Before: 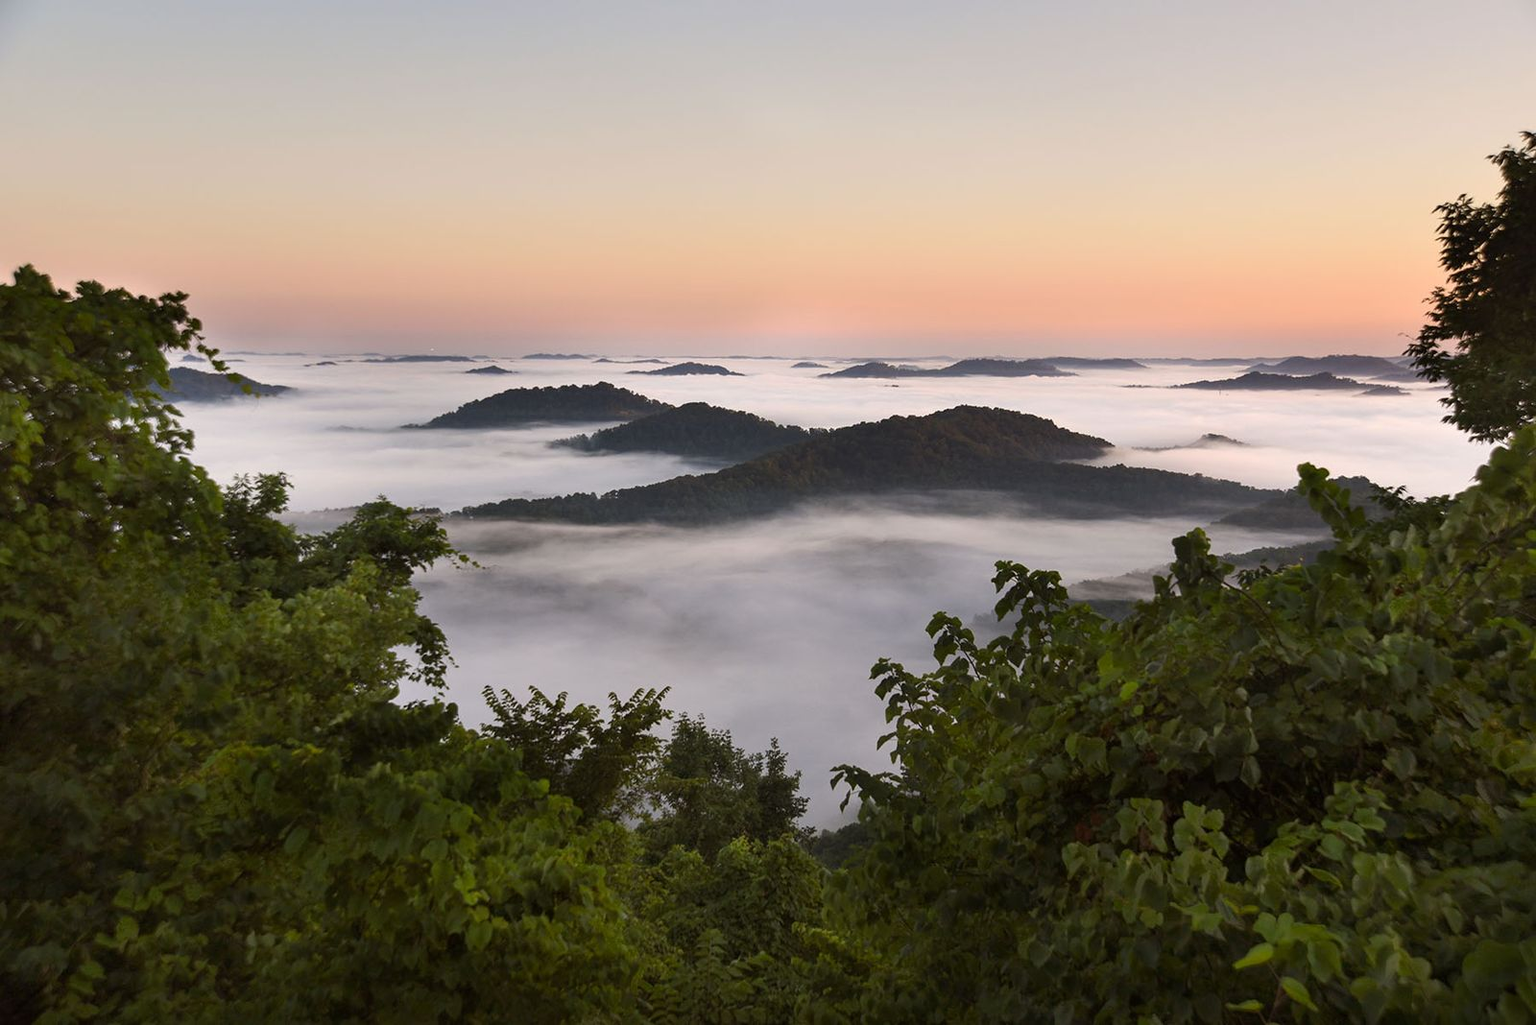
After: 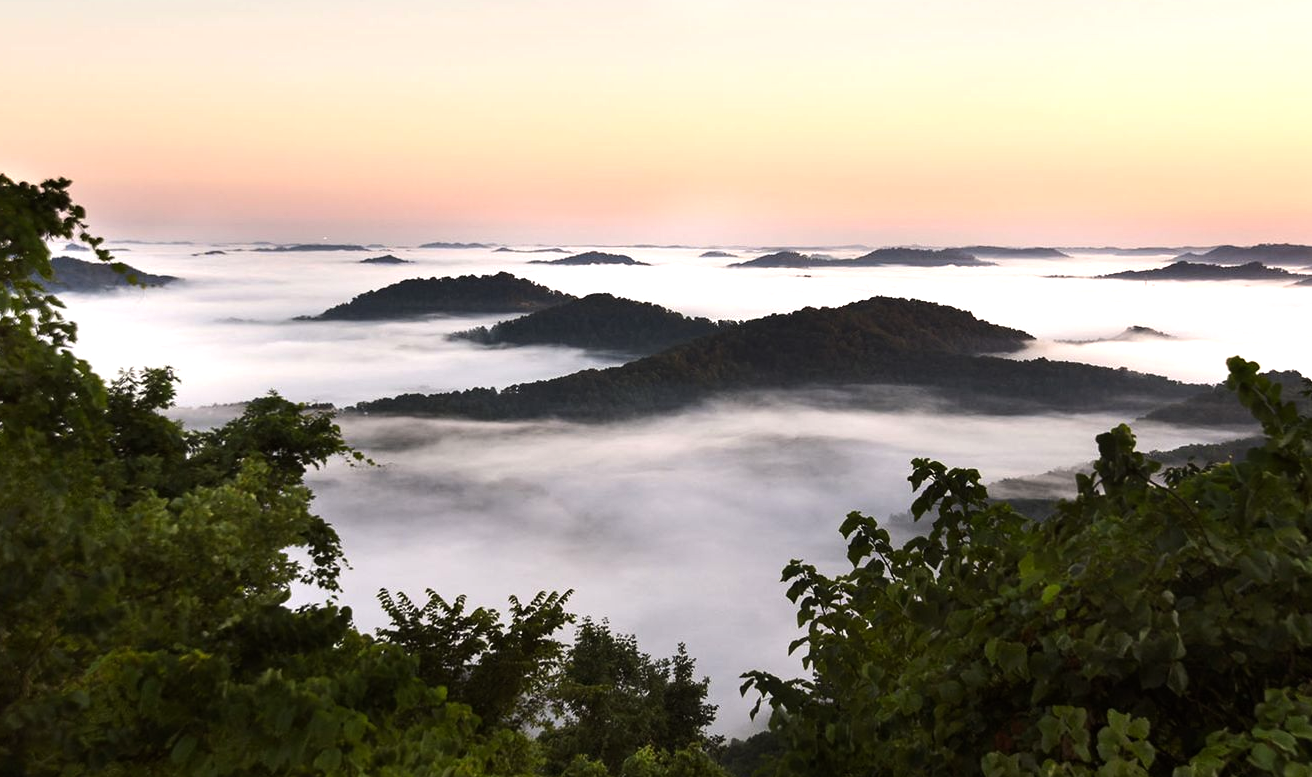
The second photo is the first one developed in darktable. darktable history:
crop: left 7.856%, top 11.836%, right 10.12%, bottom 15.387%
tone equalizer: -8 EV -0.75 EV, -7 EV -0.7 EV, -6 EV -0.6 EV, -5 EV -0.4 EV, -3 EV 0.4 EV, -2 EV 0.6 EV, -1 EV 0.7 EV, +0 EV 0.75 EV, edges refinement/feathering 500, mask exposure compensation -1.57 EV, preserve details no
